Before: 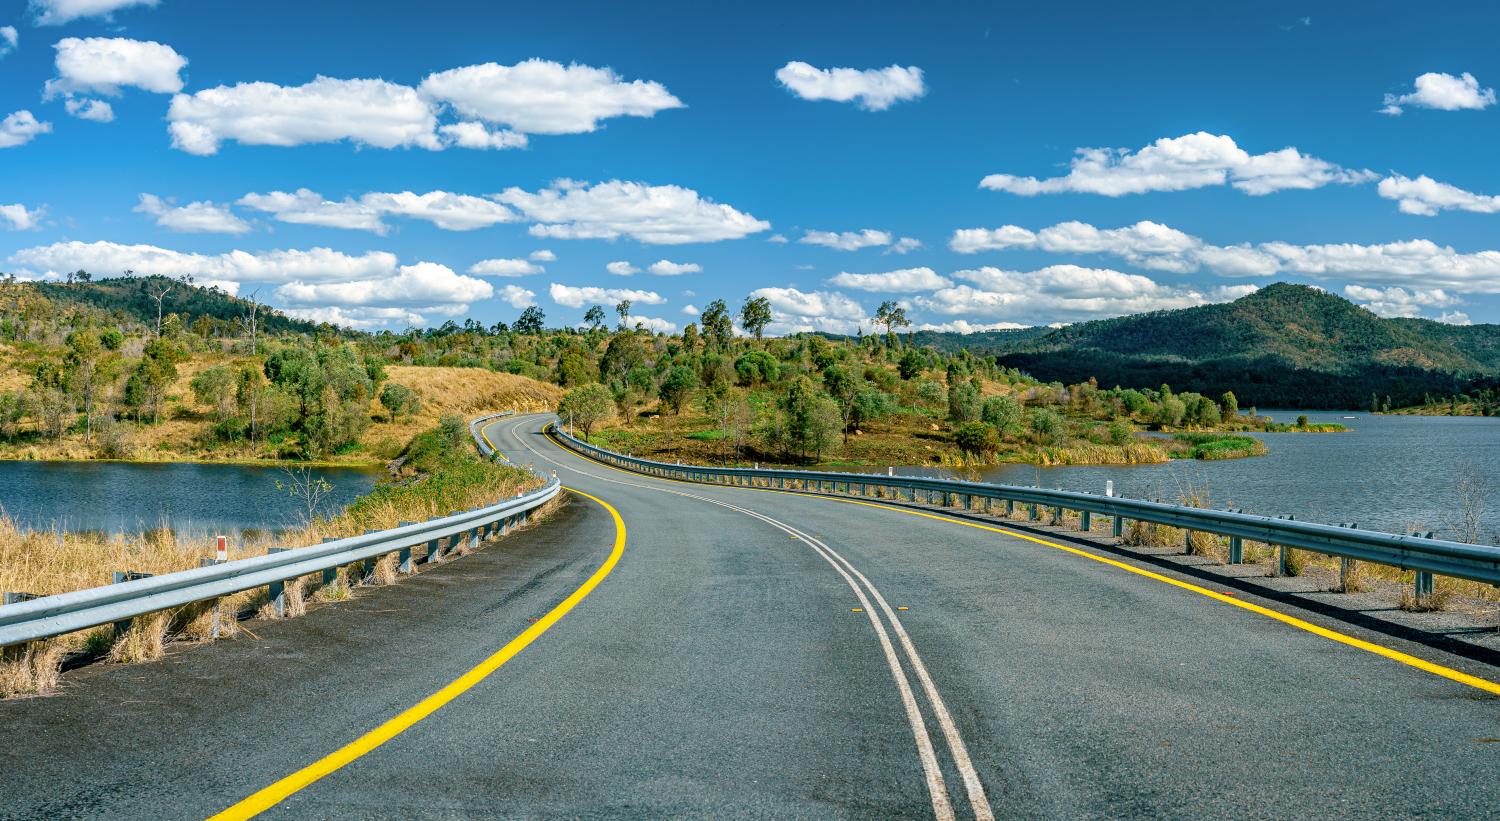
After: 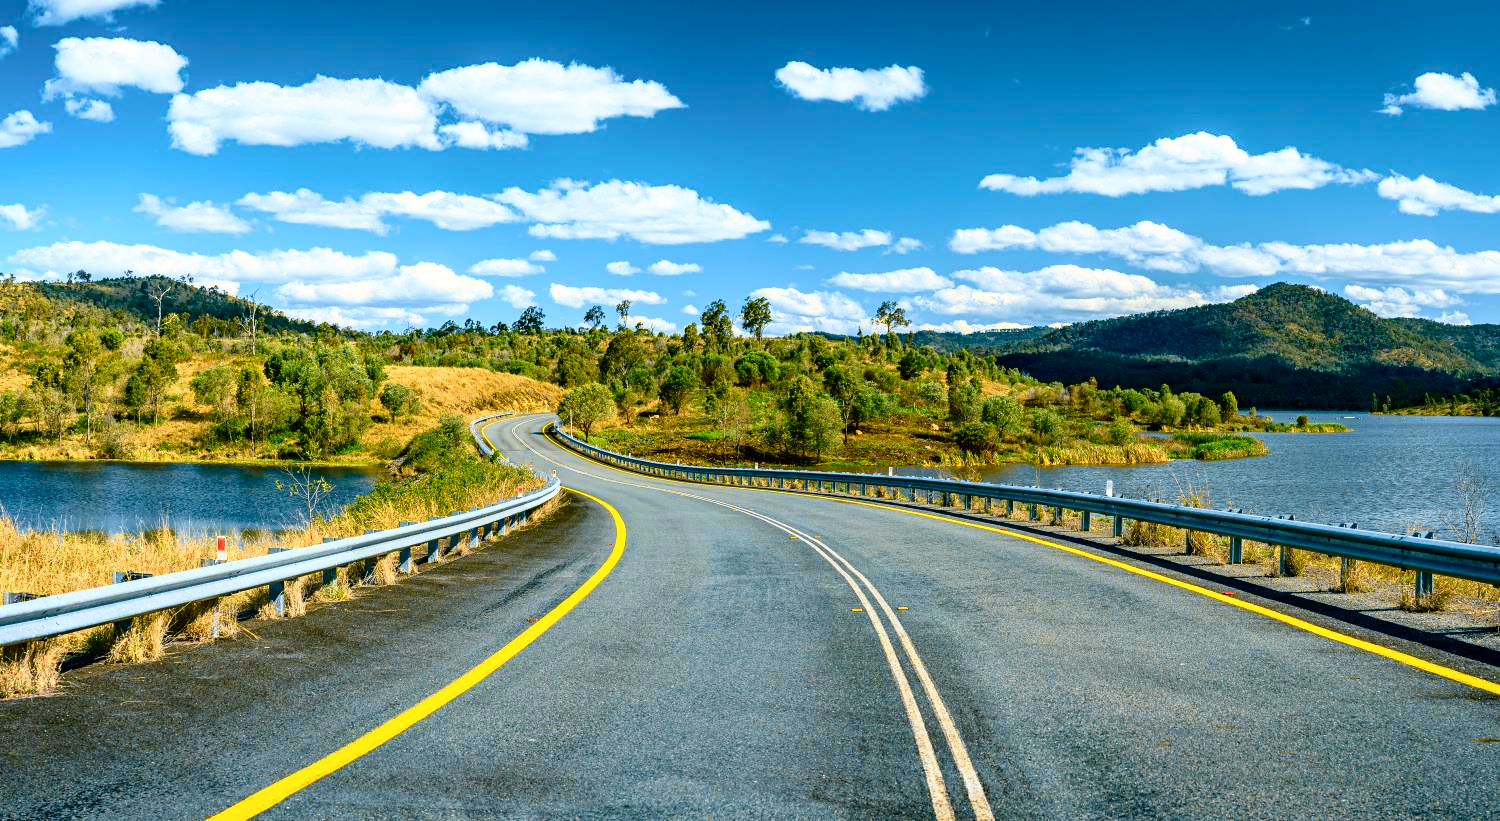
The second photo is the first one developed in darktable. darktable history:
tone curve: curves: ch0 [(0, 0) (0.074, 0.04) (0.157, 0.1) (0.472, 0.515) (0.635, 0.731) (0.768, 0.878) (0.899, 0.969) (1, 1)]; ch1 [(0, 0) (0.08, 0.08) (0.3, 0.3) (0.5, 0.5) (0.539, 0.558) (0.586, 0.658) (0.69, 0.787) (0.92, 0.92) (1, 1)]; ch2 [(0, 0) (0.08, 0.08) (0.3, 0.3) (0.5, 0.5) (0.543, 0.597) (0.597, 0.679) (0.92, 0.92) (1, 1)], color space Lab, independent channels, preserve colors none
